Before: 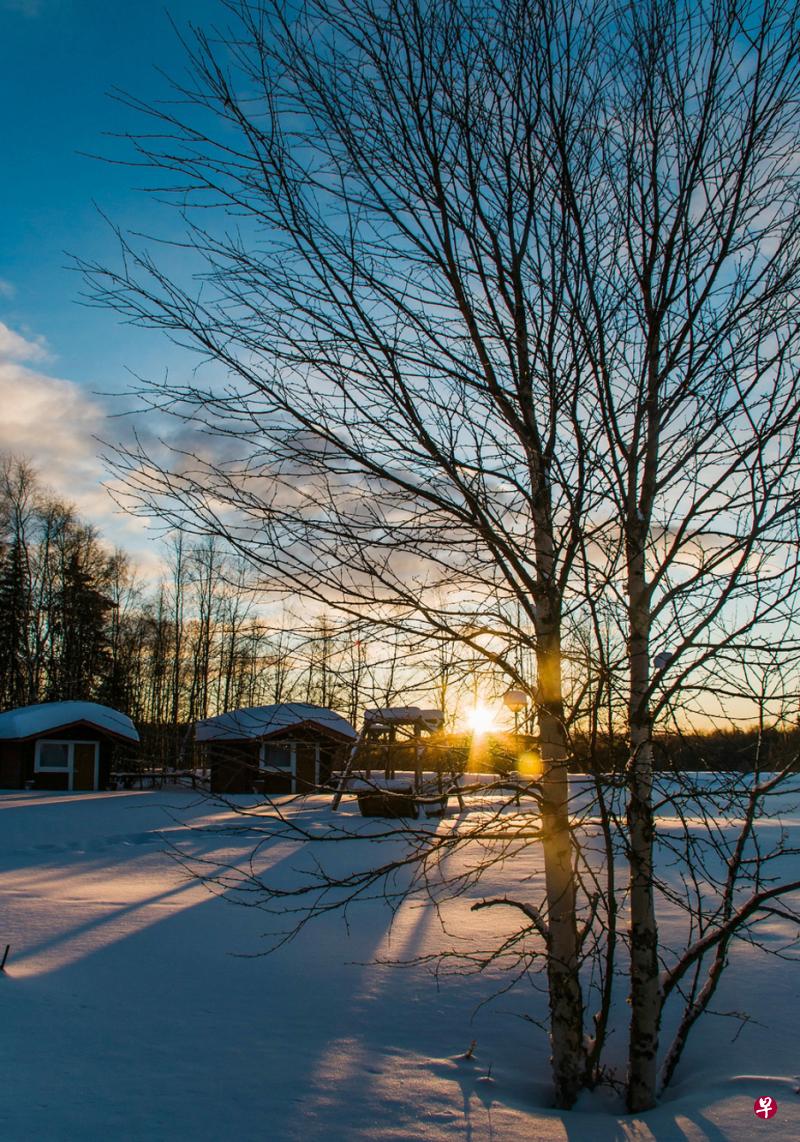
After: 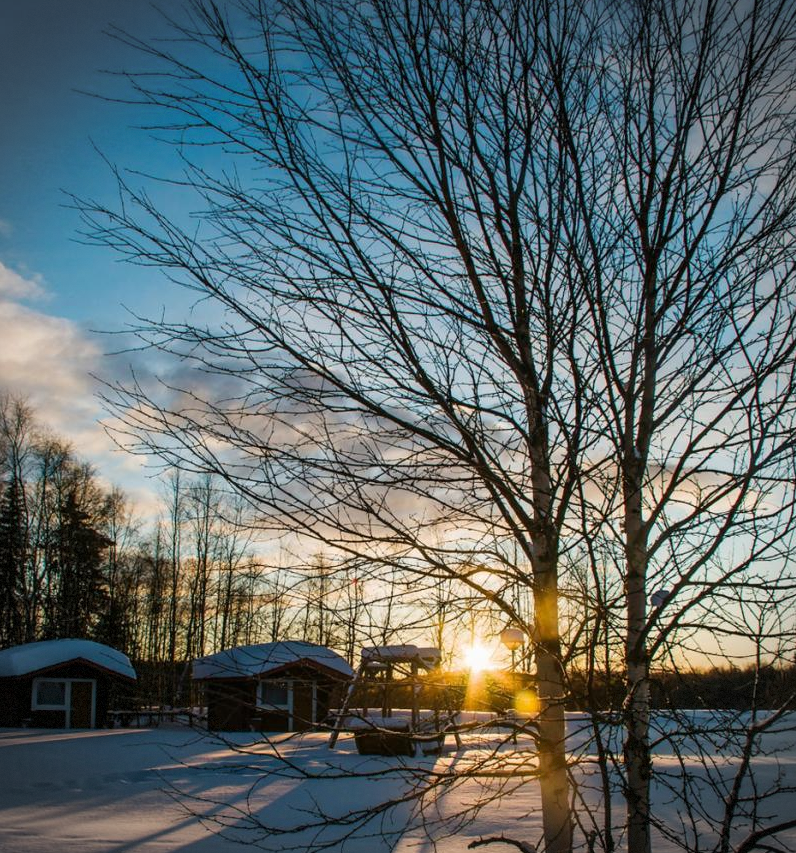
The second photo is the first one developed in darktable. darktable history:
vignetting: dithering 8-bit output, unbound false
crop: left 0.387%, top 5.469%, bottom 19.809%
